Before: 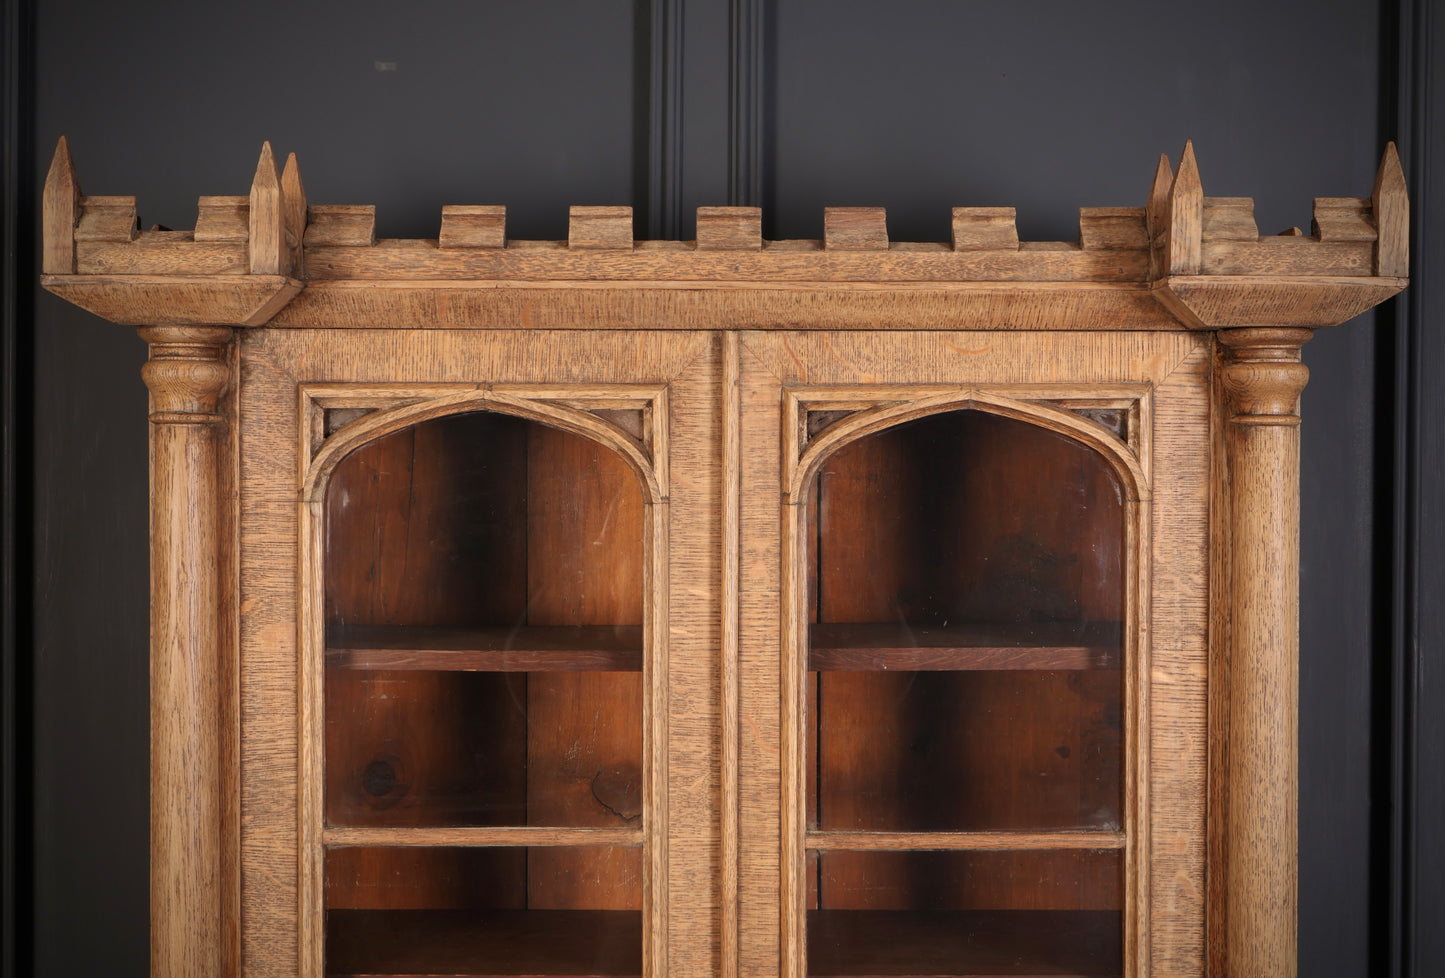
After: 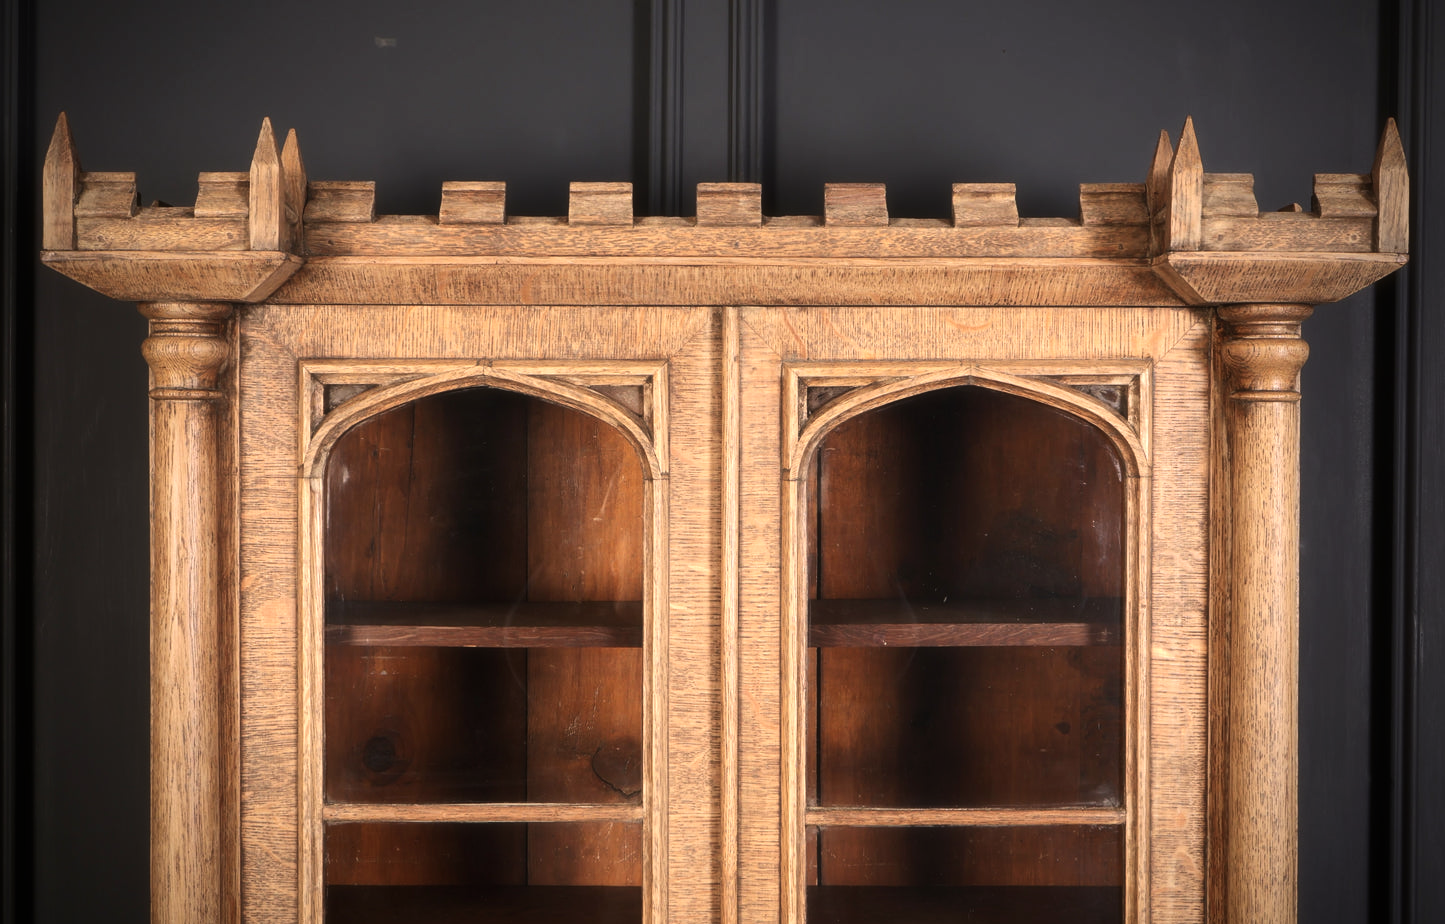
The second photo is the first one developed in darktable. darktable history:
tone equalizer: -8 EV -0.75 EV, -7 EV -0.7 EV, -6 EV -0.6 EV, -5 EV -0.4 EV, -3 EV 0.4 EV, -2 EV 0.6 EV, -1 EV 0.7 EV, +0 EV 0.75 EV, edges refinement/feathering 500, mask exposure compensation -1.57 EV, preserve details no
haze removal: strength -0.1, adaptive false
crop and rotate: top 2.479%, bottom 3.018%
